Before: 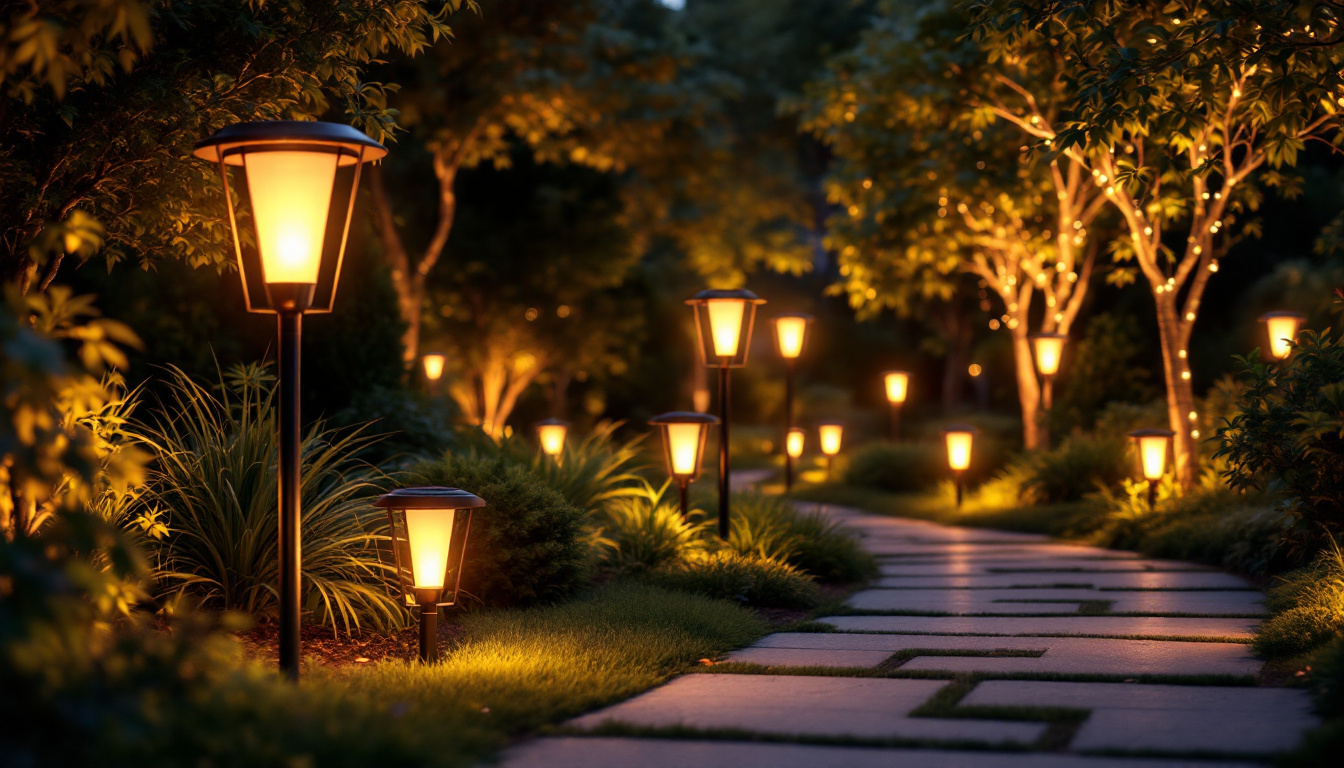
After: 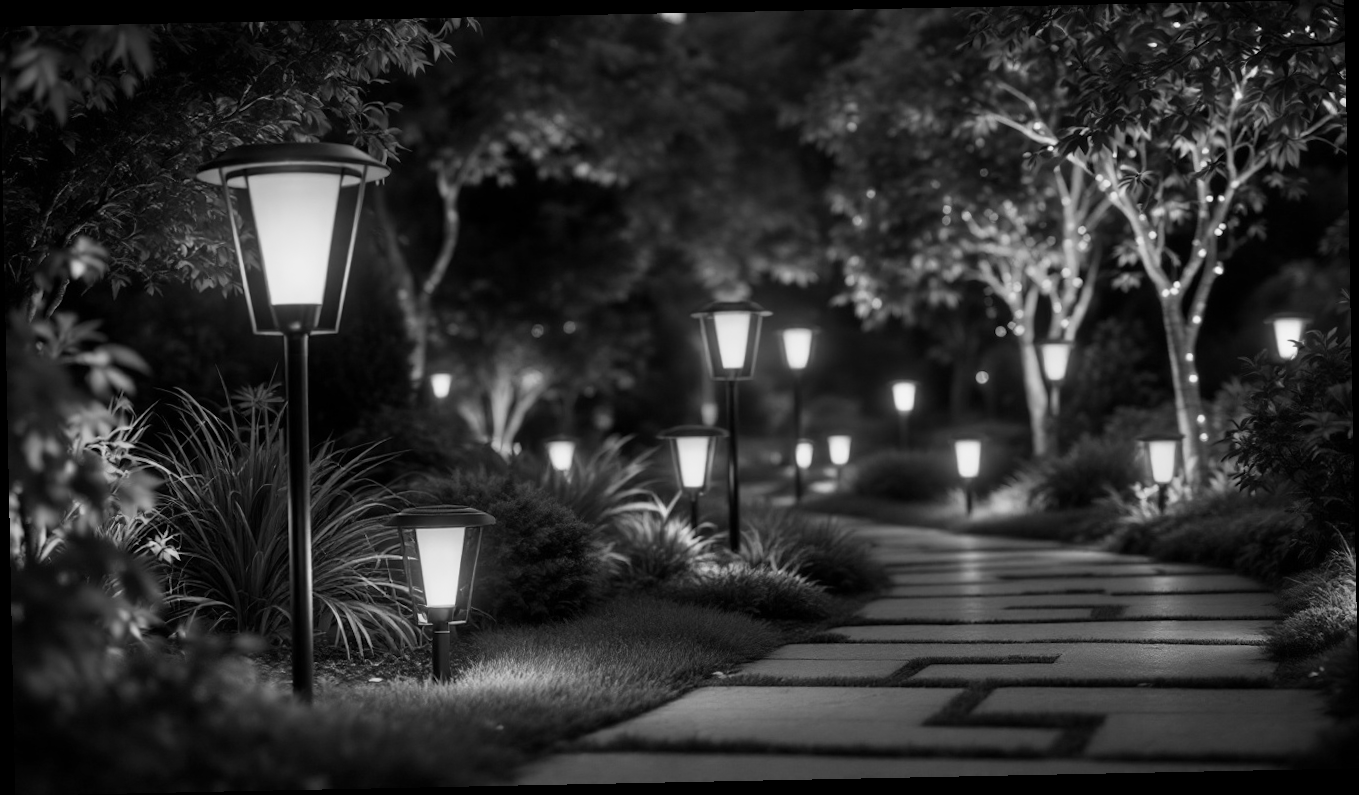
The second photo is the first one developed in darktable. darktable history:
color balance rgb: perceptual saturation grading › global saturation 20%, global vibrance 20%
monochrome: size 1
rotate and perspective: rotation -1.17°, automatic cropping off
shadows and highlights: shadows 0, highlights 40
velvia: strength 17%
